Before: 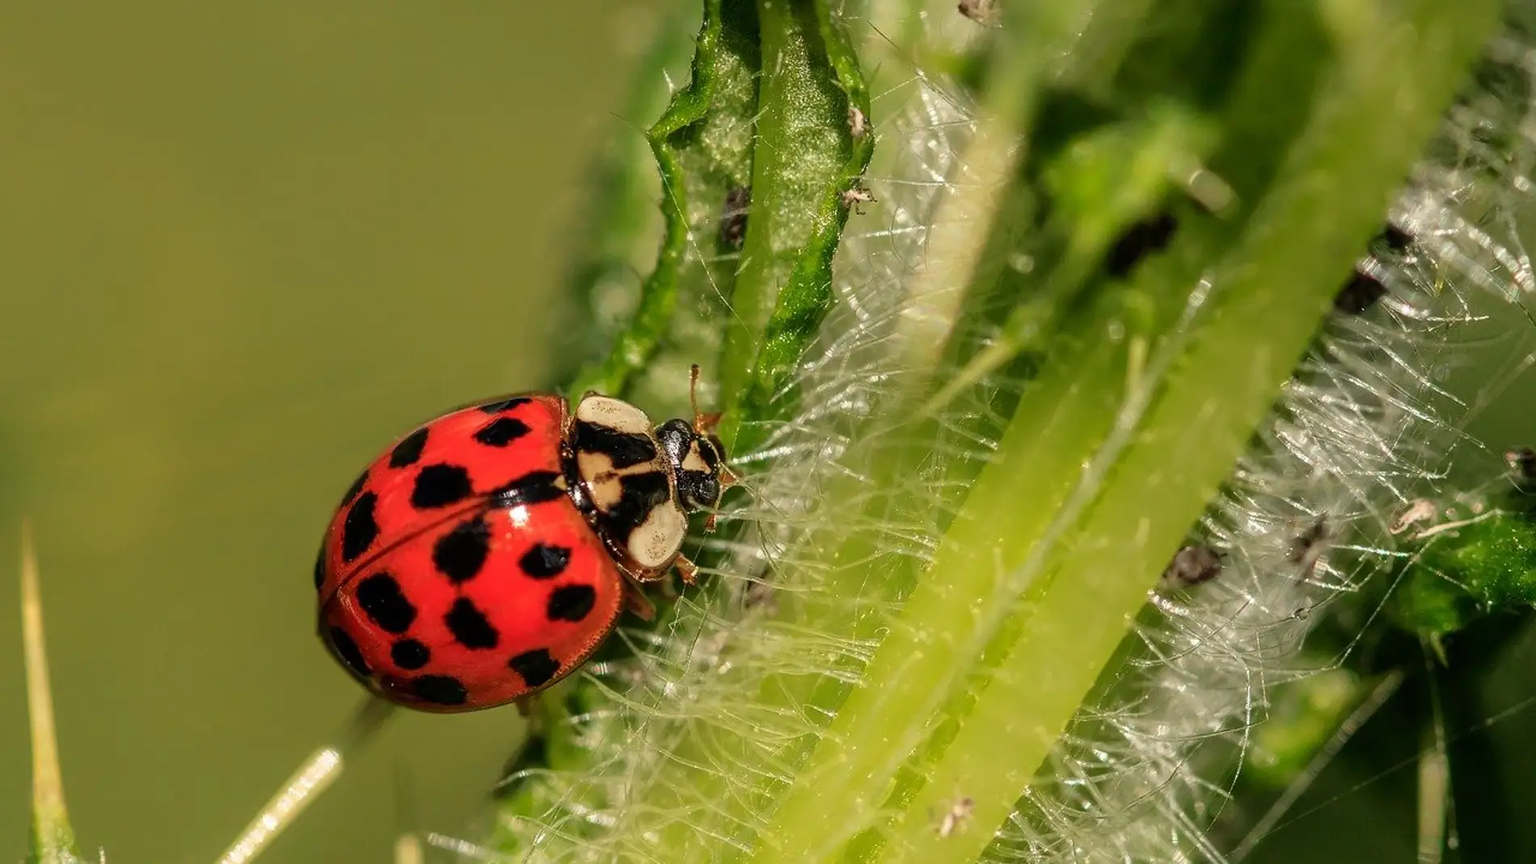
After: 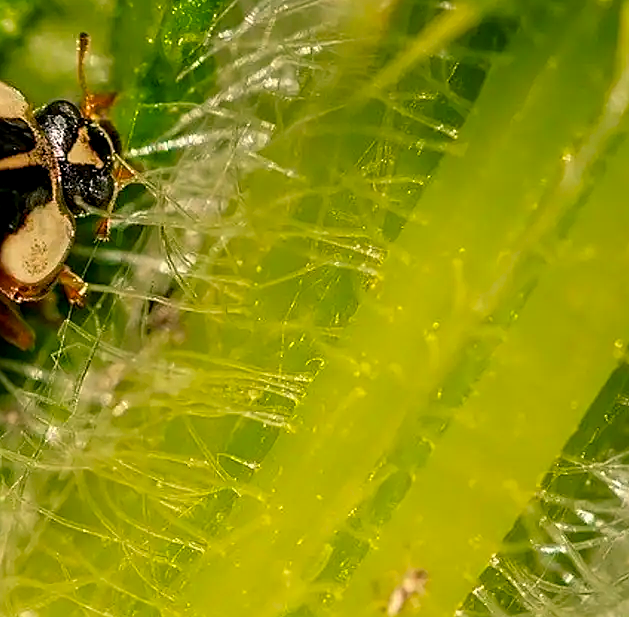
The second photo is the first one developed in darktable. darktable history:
crop: left 40.878%, top 39.176%, right 25.993%, bottom 3.081%
color balance rgb: shadows lift › chroma 2%, shadows lift › hue 217.2°, power › hue 60°, highlights gain › chroma 1%, highlights gain › hue 69.6°, global offset › luminance -0.5%, perceptual saturation grading › global saturation 15%, global vibrance 15%
sharpen: on, module defaults
contrast brightness saturation: saturation 0.13
